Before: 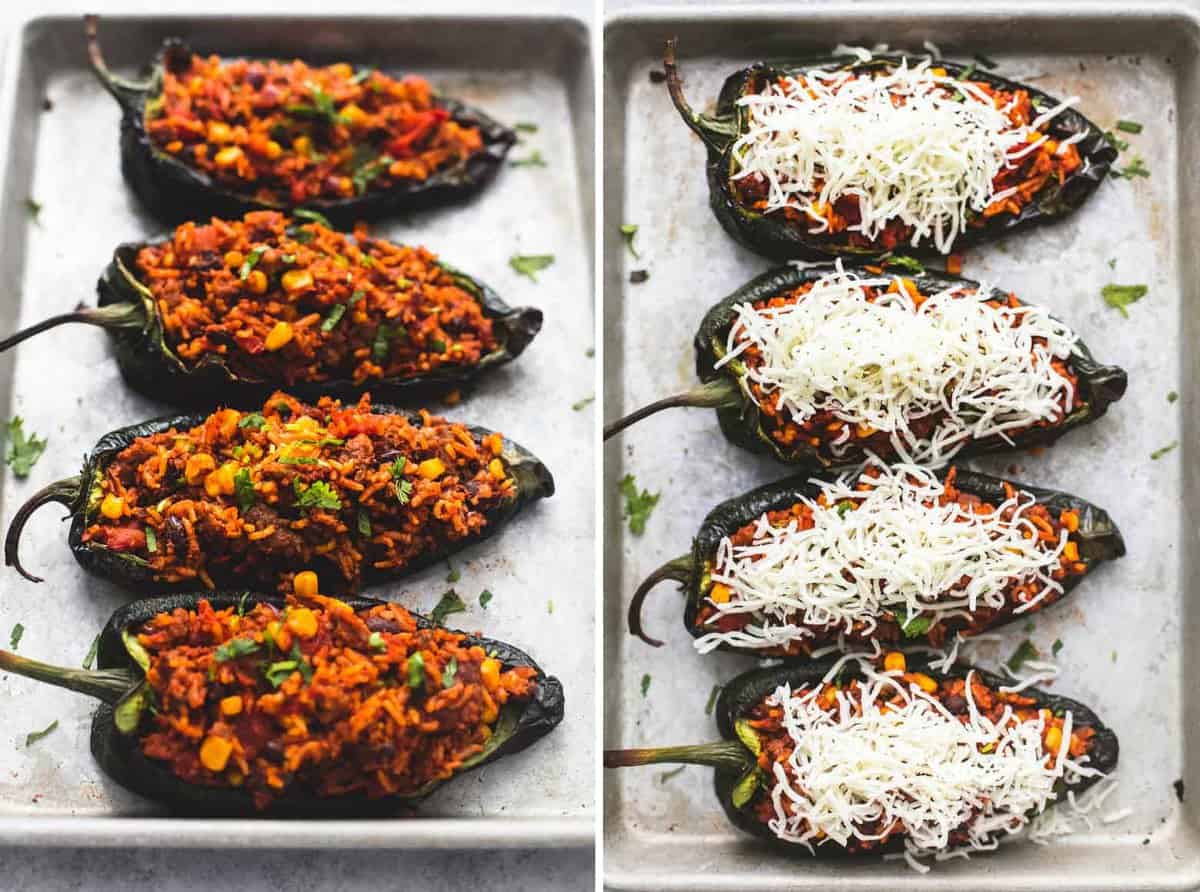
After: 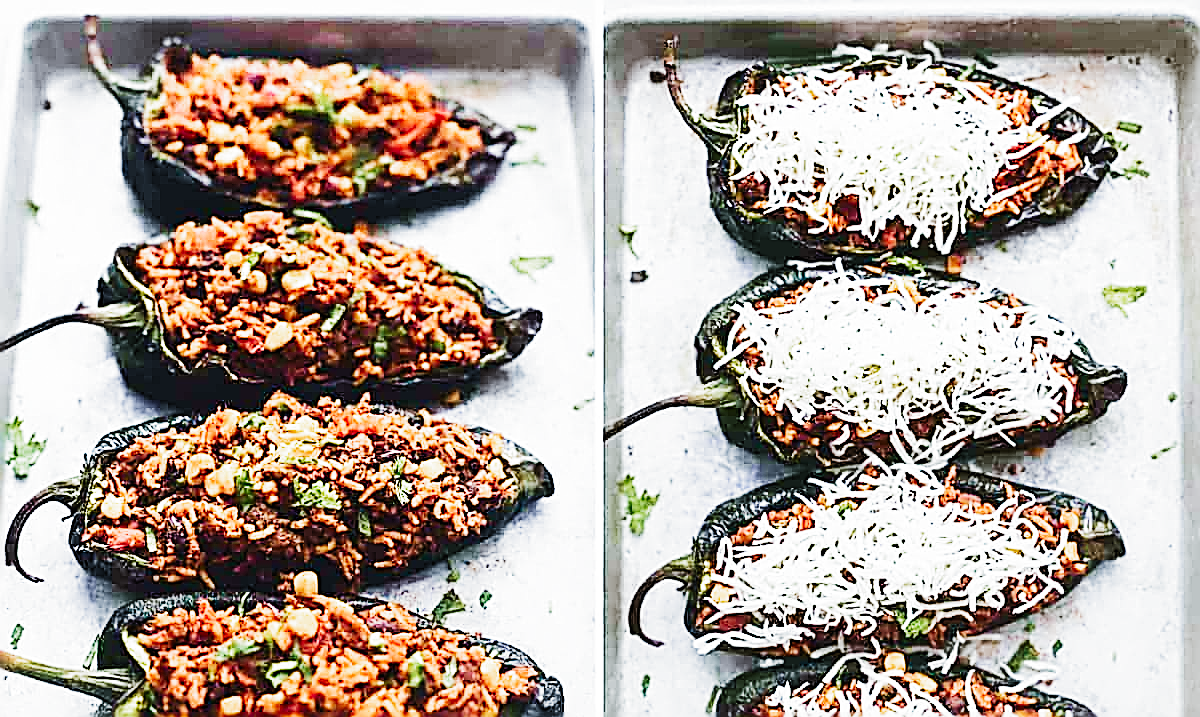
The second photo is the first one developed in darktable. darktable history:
sharpen: amount 2
exposure: black level correction 0, exposure 1.468 EV, compensate highlight preservation false
crop: bottom 19.553%
velvia: strength 44.34%
color calibration: illuminant custom, x 0.368, y 0.373, temperature 4343.45 K
tone curve: curves: ch0 [(0, 0) (0.003, 0.003) (0.011, 0.011) (0.025, 0.022) (0.044, 0.039) (0.069, 0.055) (0.1, 0.074) (0.136, 0.101) (0.177, 0.134) (0.224, 0.171) (0.277, 0.216) (0.335, 0.277) (0.399, 0.345) (0.468, 0.427) (0.543, 0.526) (0.623, 0.636) (0.709, 0.731) (0.801, 0.822) (0.898, 0.917) (1, 1)], color space Lab, independent channels, preserve colors none
filmic rgb: black relative exposure -5.11 EV, white relative exposure 3.96 EV, hardness 2.89, contrast 1.298, preserve chrominance no, color science v5 (2021), contrast in shadows safe, contrast in highlights safe
